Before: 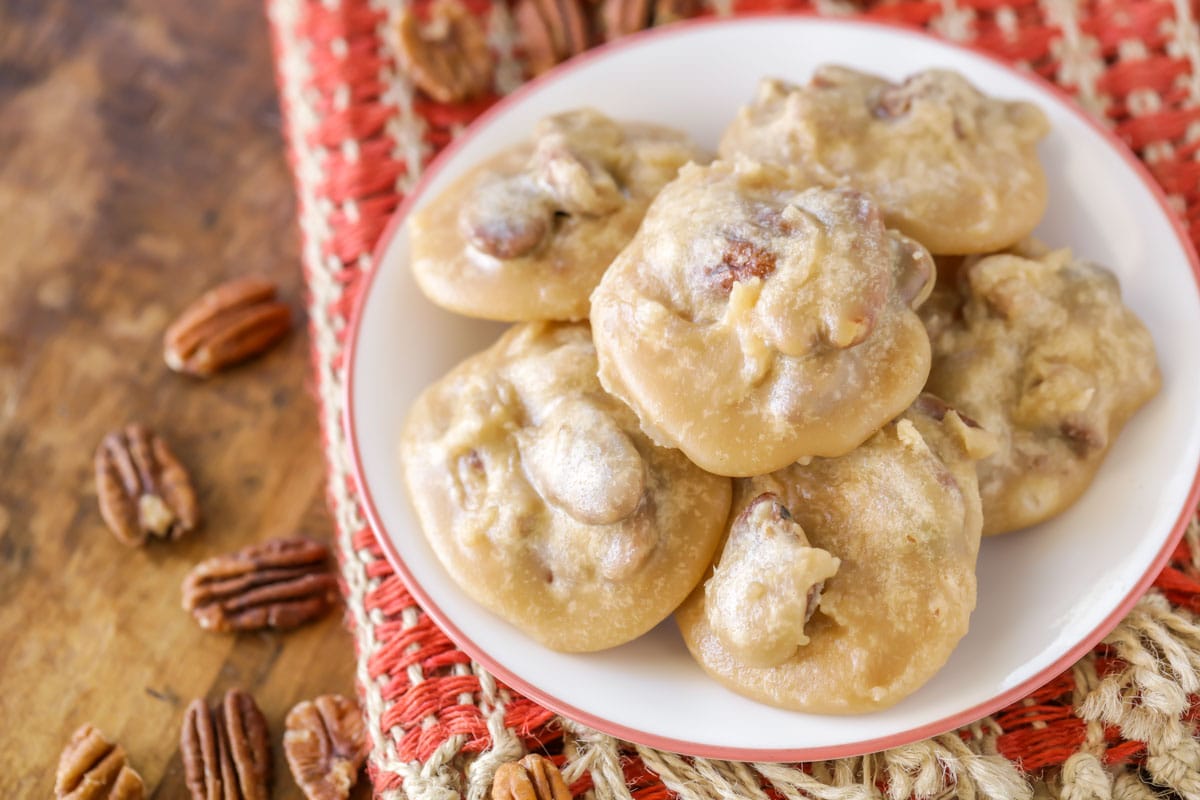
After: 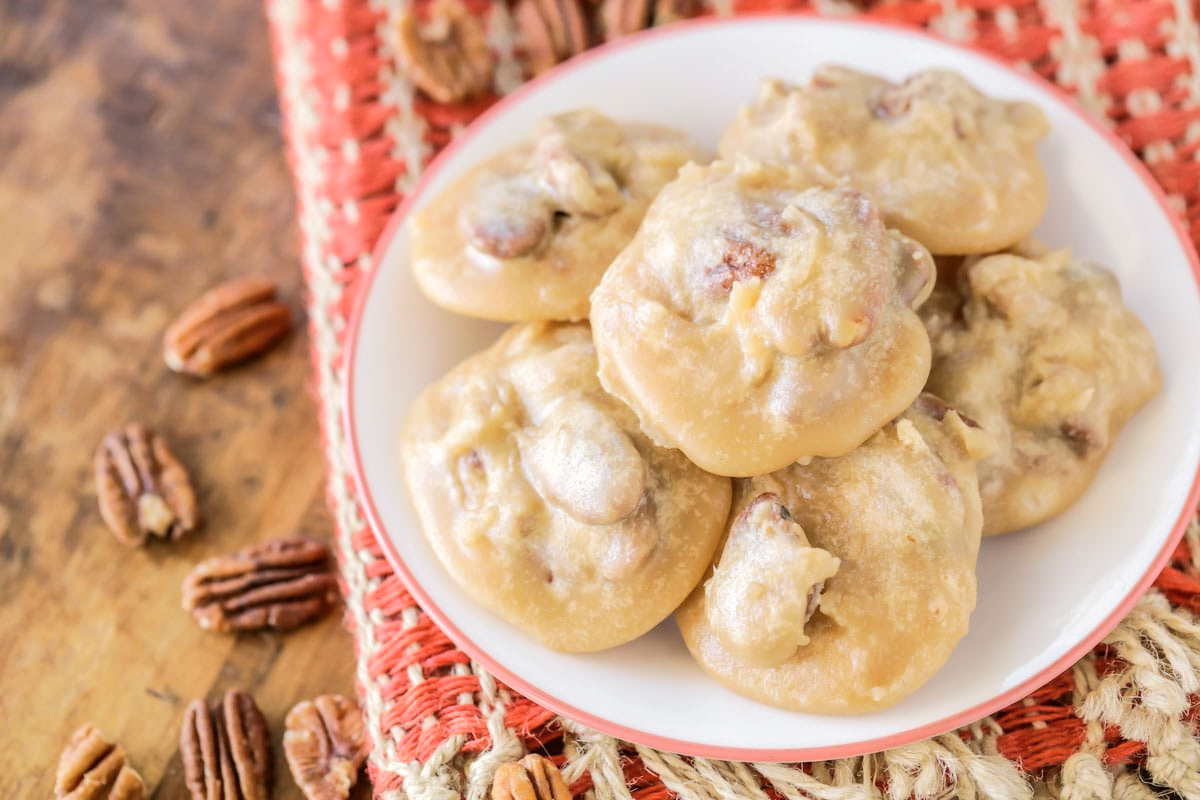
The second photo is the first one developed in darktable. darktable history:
tone curve: curves: ch0 [(0, 0) (0.003, 0.012) (0.011, 0.02) (0.025, 0.032) (0.044, 0.046) (0.069, 0.06) (0.1, 0.09) (0.136, 0.133) (0.177, 0.182) (0.224, 0.247) (0.277, 0.316) (0.335, 0.396) (0.399, 0.48) (0.468, 0.568) (0.543, 0.646) (0.623, 0.717) (0.709, 0.777) (0.801, 0.846) (0.898, 0.912) (1, 1)], color space Lab, independent channels, preserve colors none
